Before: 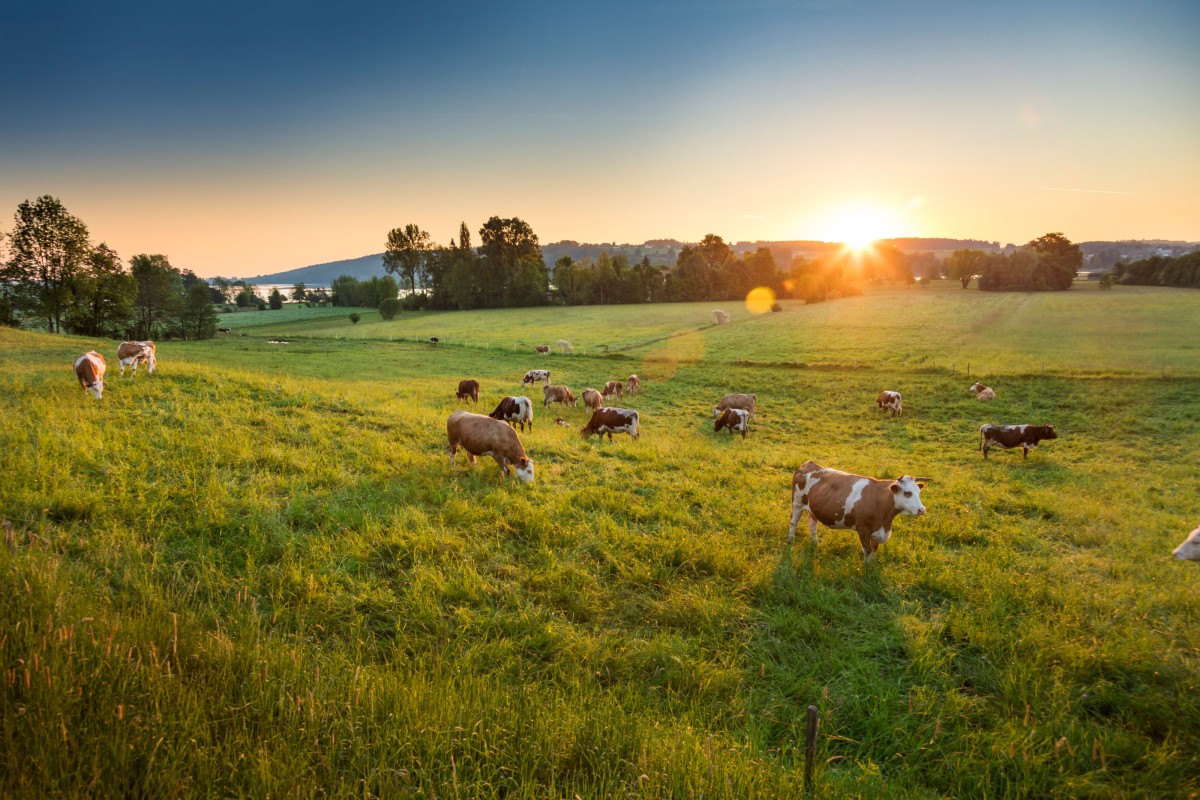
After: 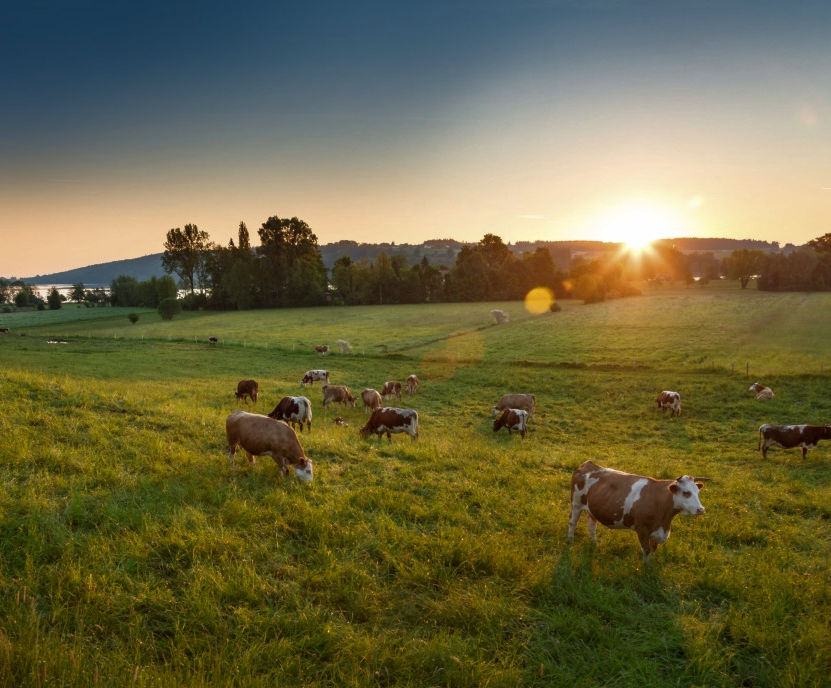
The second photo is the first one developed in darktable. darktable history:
crop: left 18.479%, right 12.2%, bottom 13.971%
rgb curve: curves: ch0 [(0, 0) (0.415, 0.237) (1, 1)]
